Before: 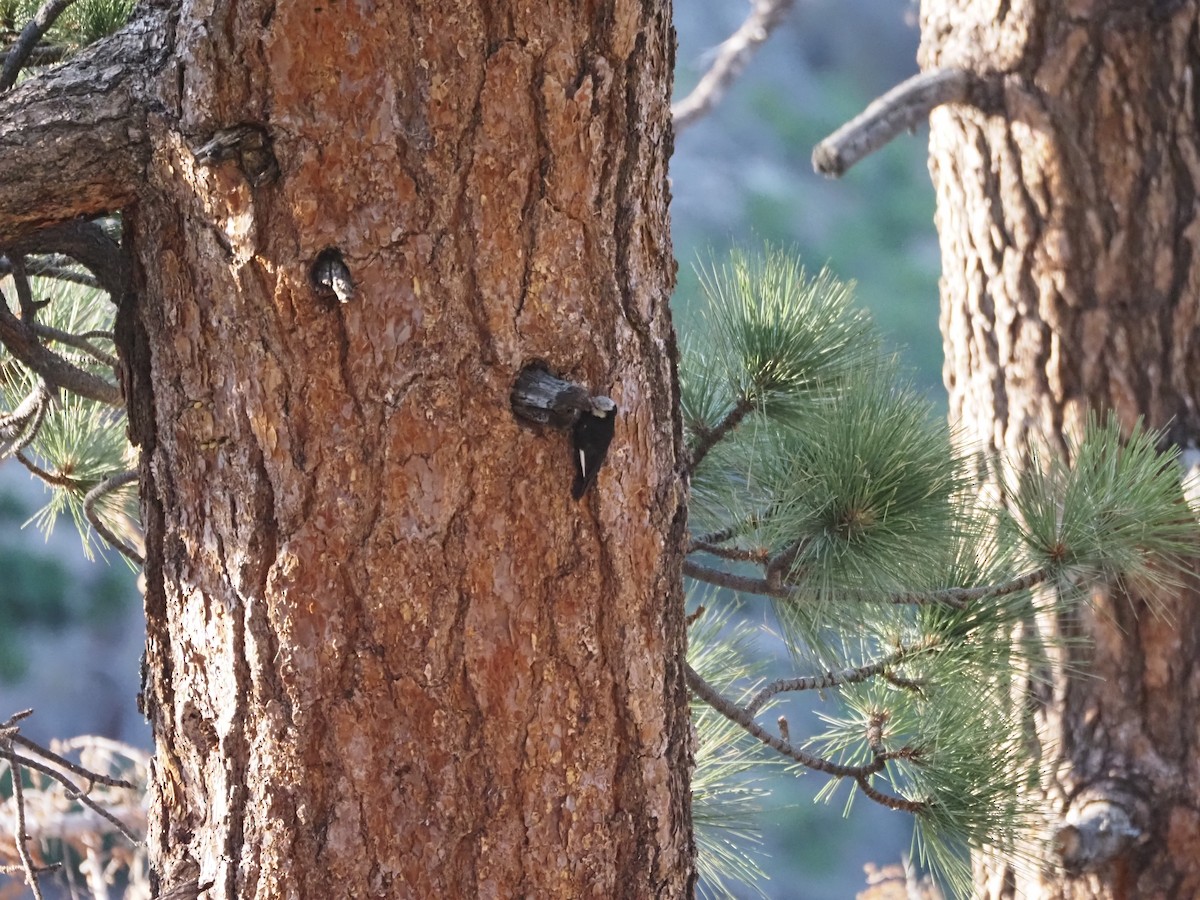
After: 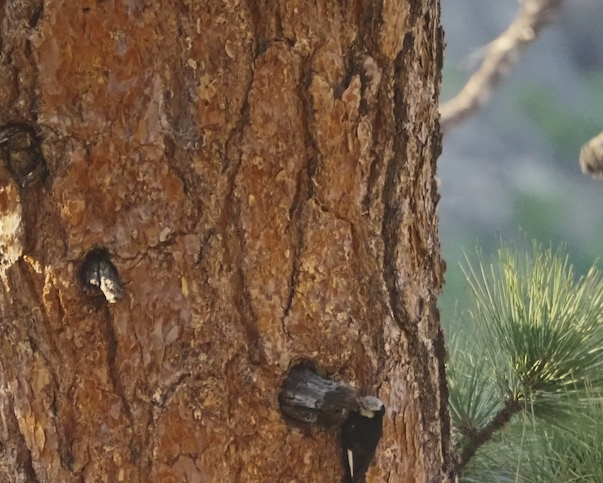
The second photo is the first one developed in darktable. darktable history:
contrast brightness saturation: contrast -0.081, brightness -0.036, saturation -0.106
color correction: highlights a* 1.38, highlights b* 18.13
crop: left 19.373%, right 30.353%, bottom 46.325%
tone curve: curves: ch0 [(0, 0) (0.003, 0.027) (0.011, 0.03) (0.025, 0.04) (0.044, 0.063) (0.069, 0.093) (0.1, 0.125) (0.136, 0.153) (0.177, 0.191) (0.224, 0.232) (0.277, 0.279) (0.335, 0.333) (0.399, 0.39) (0.468, 0.457) (0.543, 0.535) (0.623, 0.611) (0.709, 0.683) (0.801, 0.758) (0.898, 0.853) (1, 1)], color space Lab, independent channels, preserve colors none
